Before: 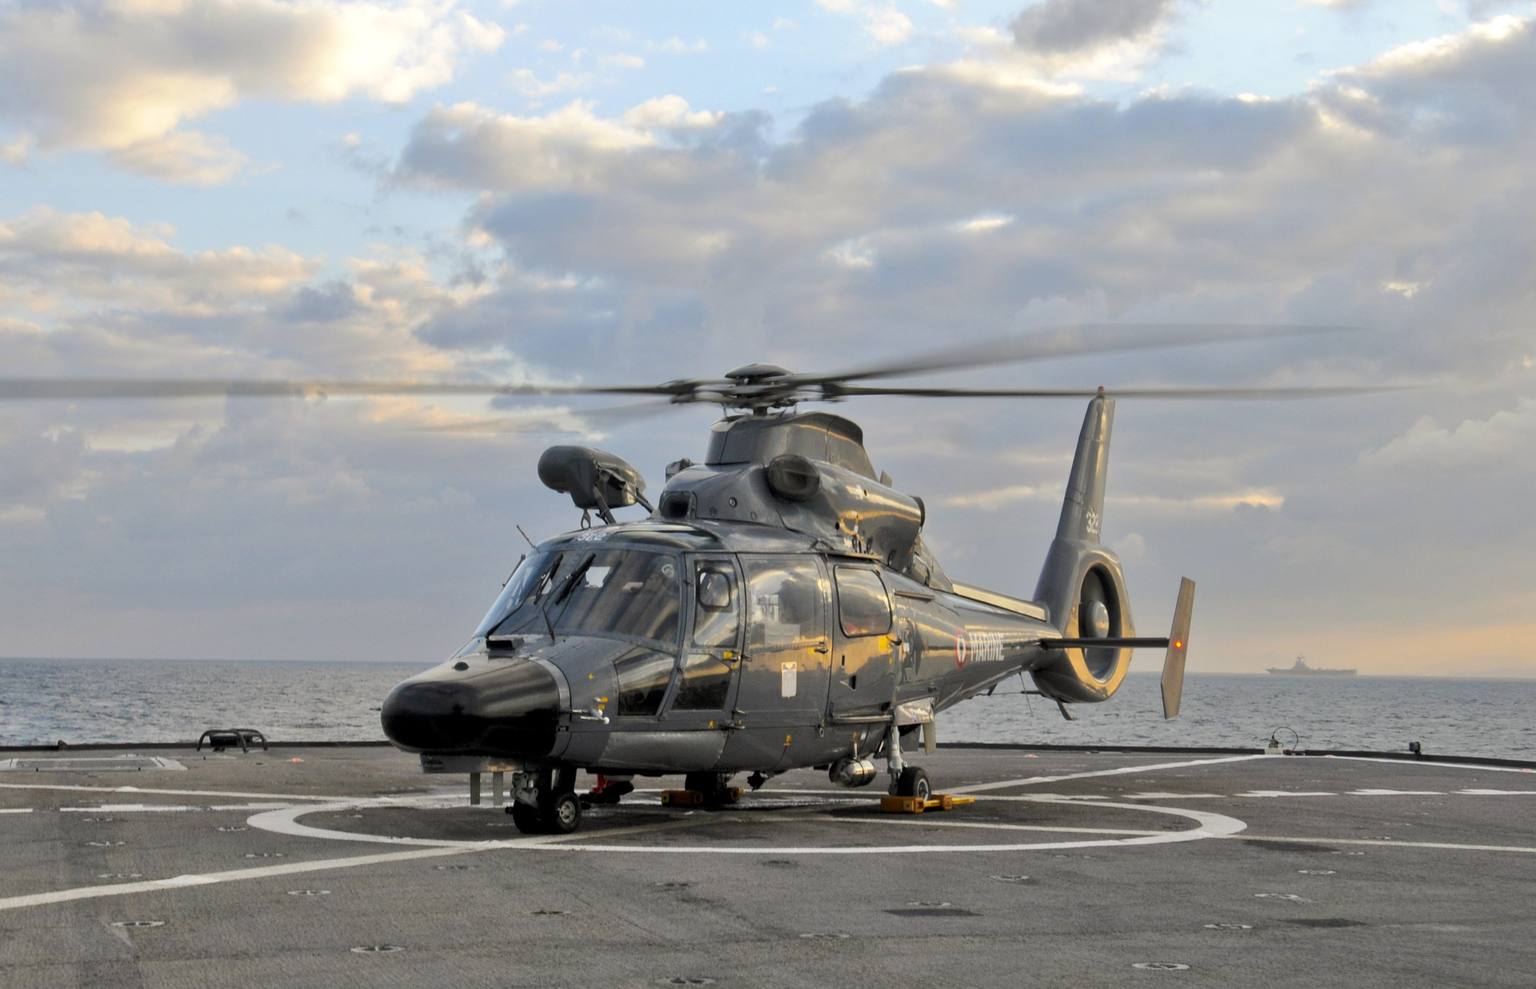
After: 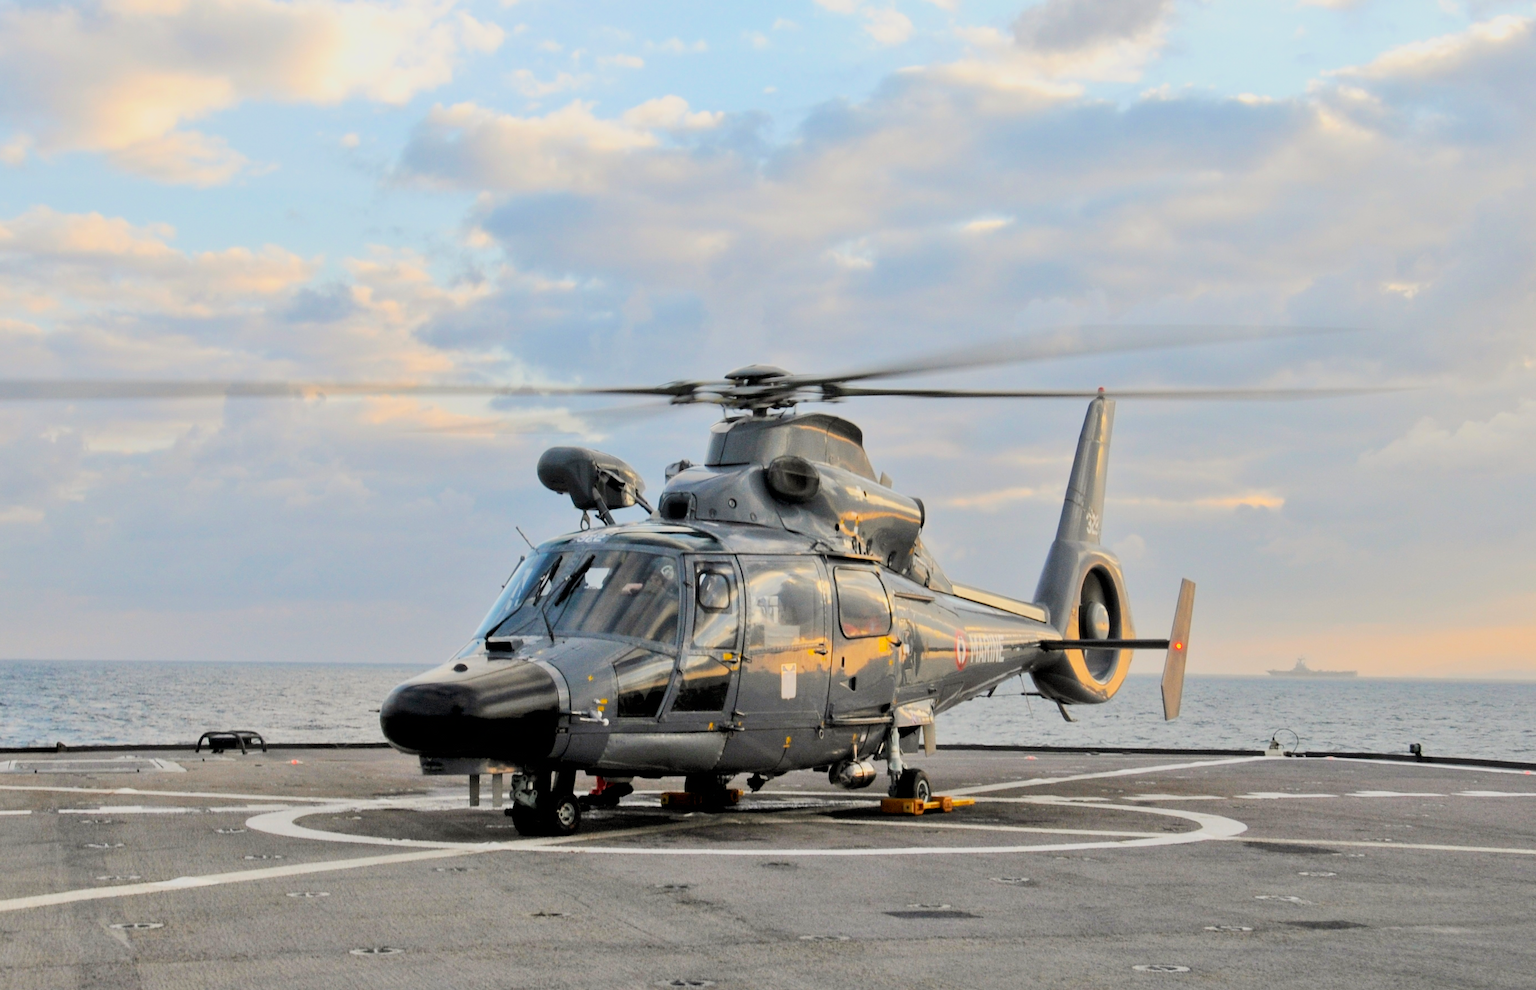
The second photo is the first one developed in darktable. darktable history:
tone equalizer: on, module defaults
filmic rgb: black relative exposure -7.48 EV, white relative exposure 4.83 EV, hardness 3.4, color science v6 (2022)
crop and rotate: left 0.126%
exposure: black level correction 0, exposure 0.7 EV, compensate exposure bias true, compensate highlight preservation false
